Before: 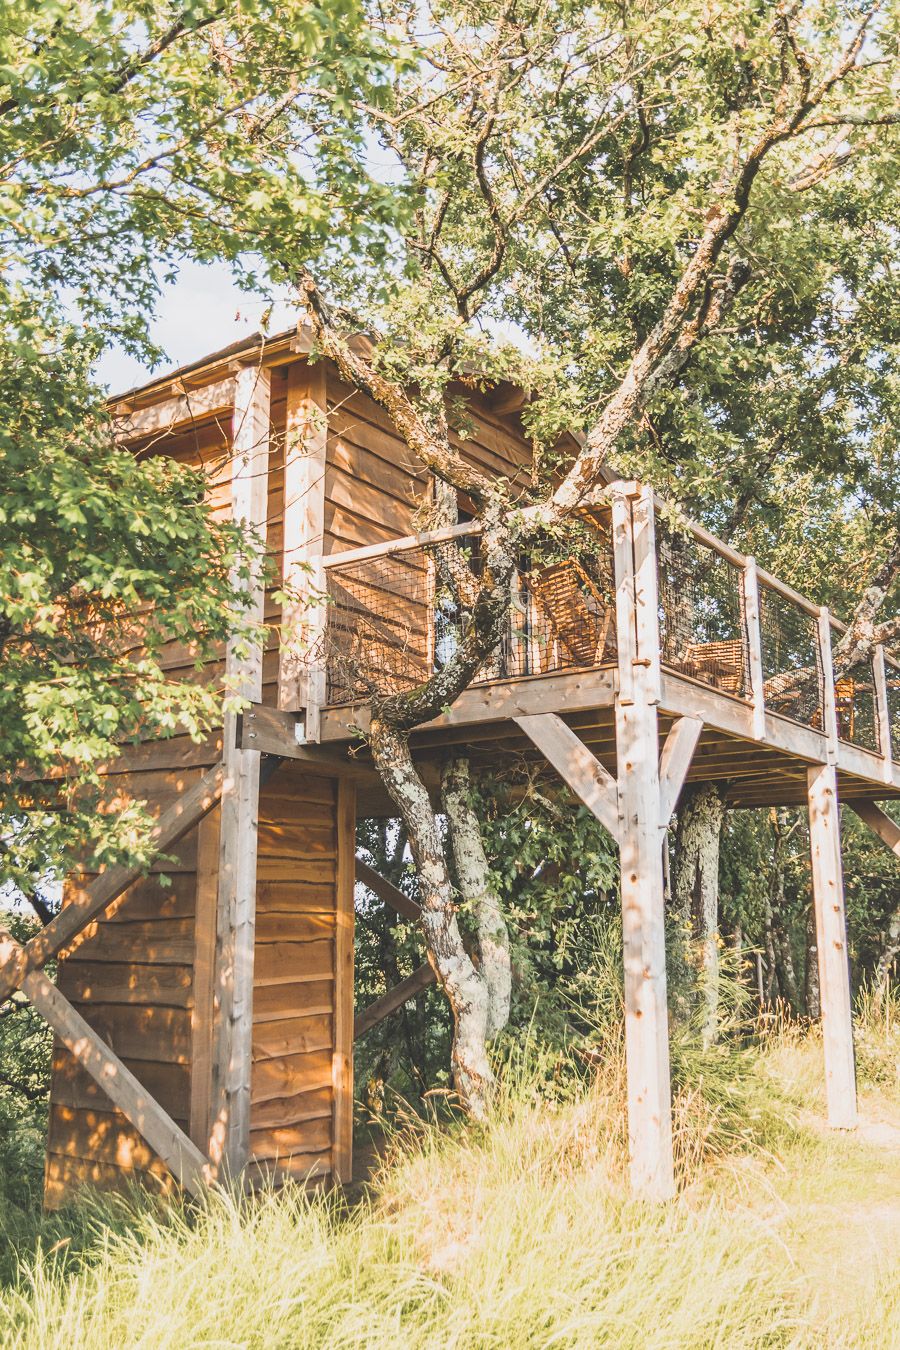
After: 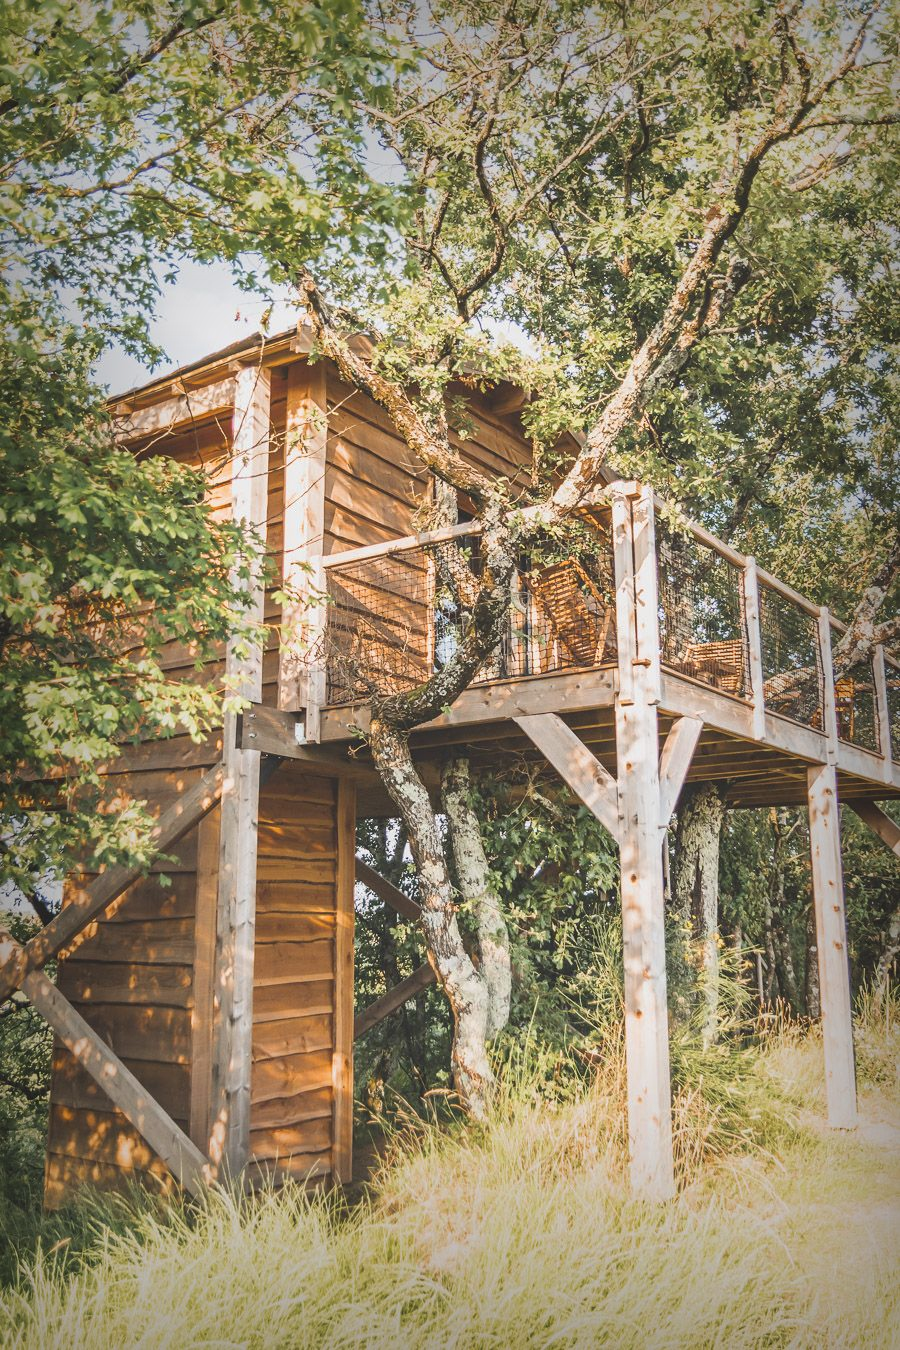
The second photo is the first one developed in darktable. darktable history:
vignetting: fall-off start 53.2%, brightness -0.594, saturation 0, automatic ratio true, width/height ratio 1.313, shape 0.22, unbound false
shadows and highlights: shadows 25, highlights -25
